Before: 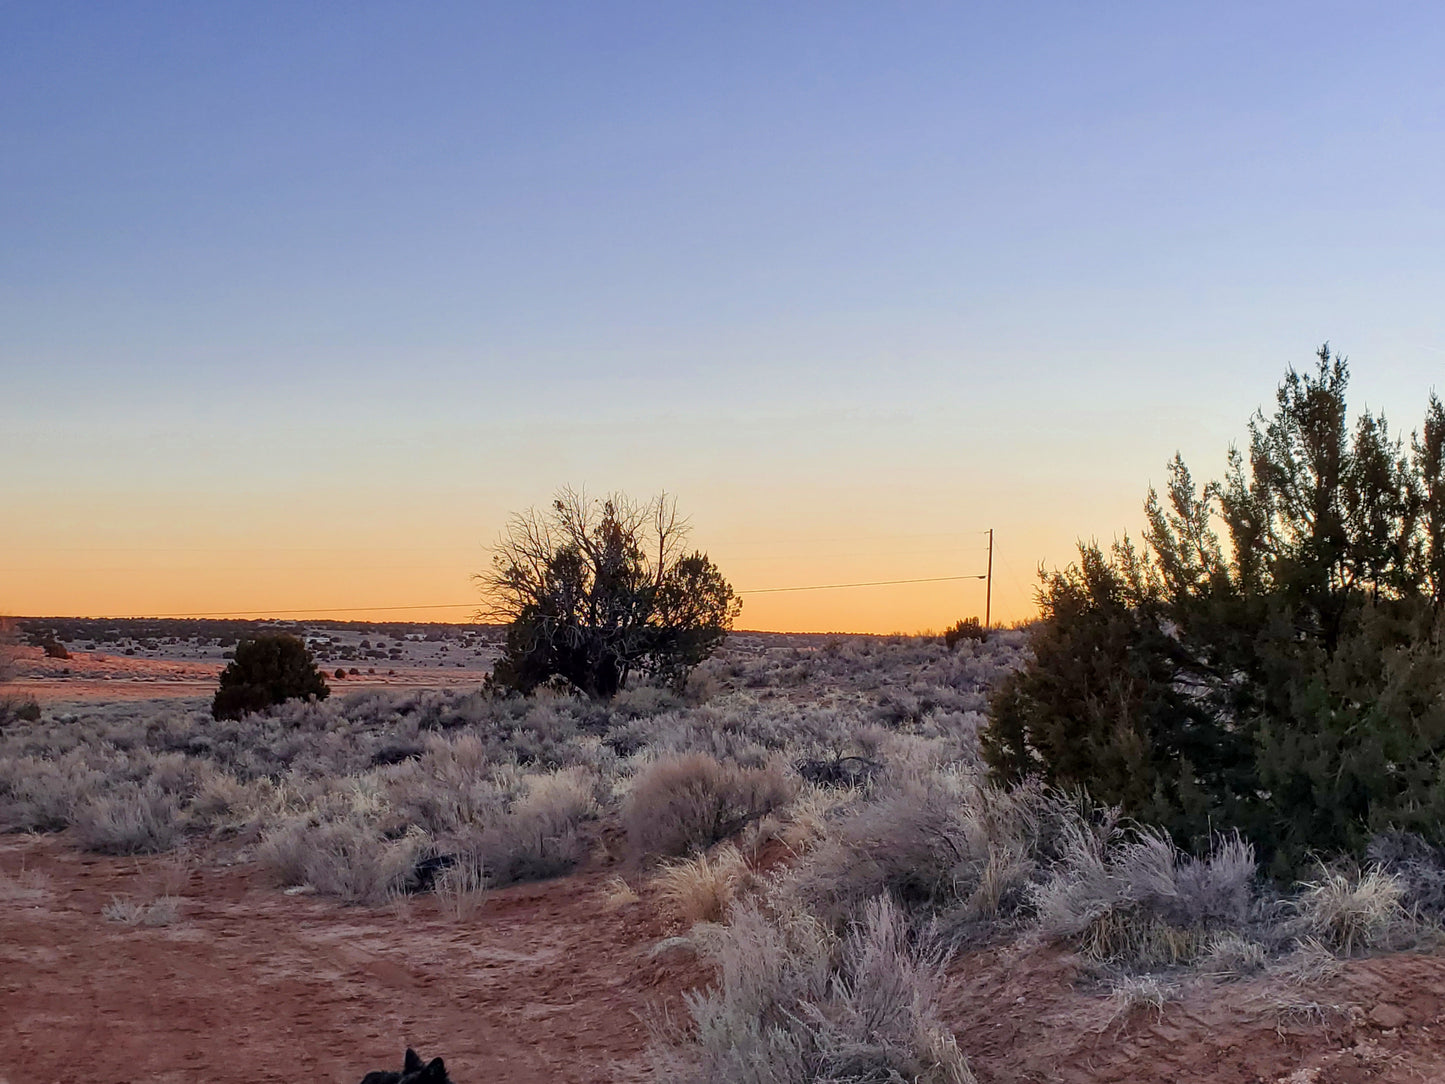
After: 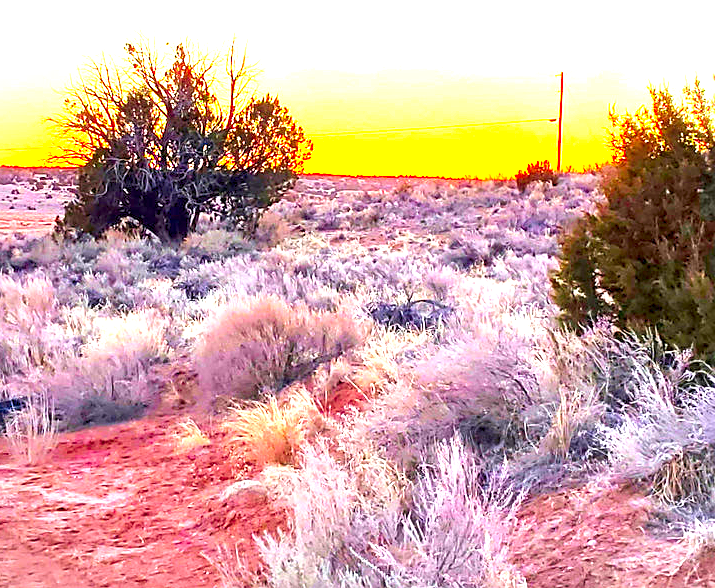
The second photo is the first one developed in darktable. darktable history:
exposure: exposure 2.249 EV, compensate exposure bias true, compensate highlight preservation false
crop: left 29.706%, top 42.163%, right 20.779%, bottom 3.51%
tone equalizer: edges refinement/feathering 500, mask exposure compensation -1.57 EV, preserve details no
levels: levels [0, 0.48, 0.961]
vignetting: fall-off start 99.59%, fall-off radius 65.06%, brightness -0.156, automatic ratio true
sharpen: amount 0.211
color correction: highlights b* 0.005, saturation 2.09
